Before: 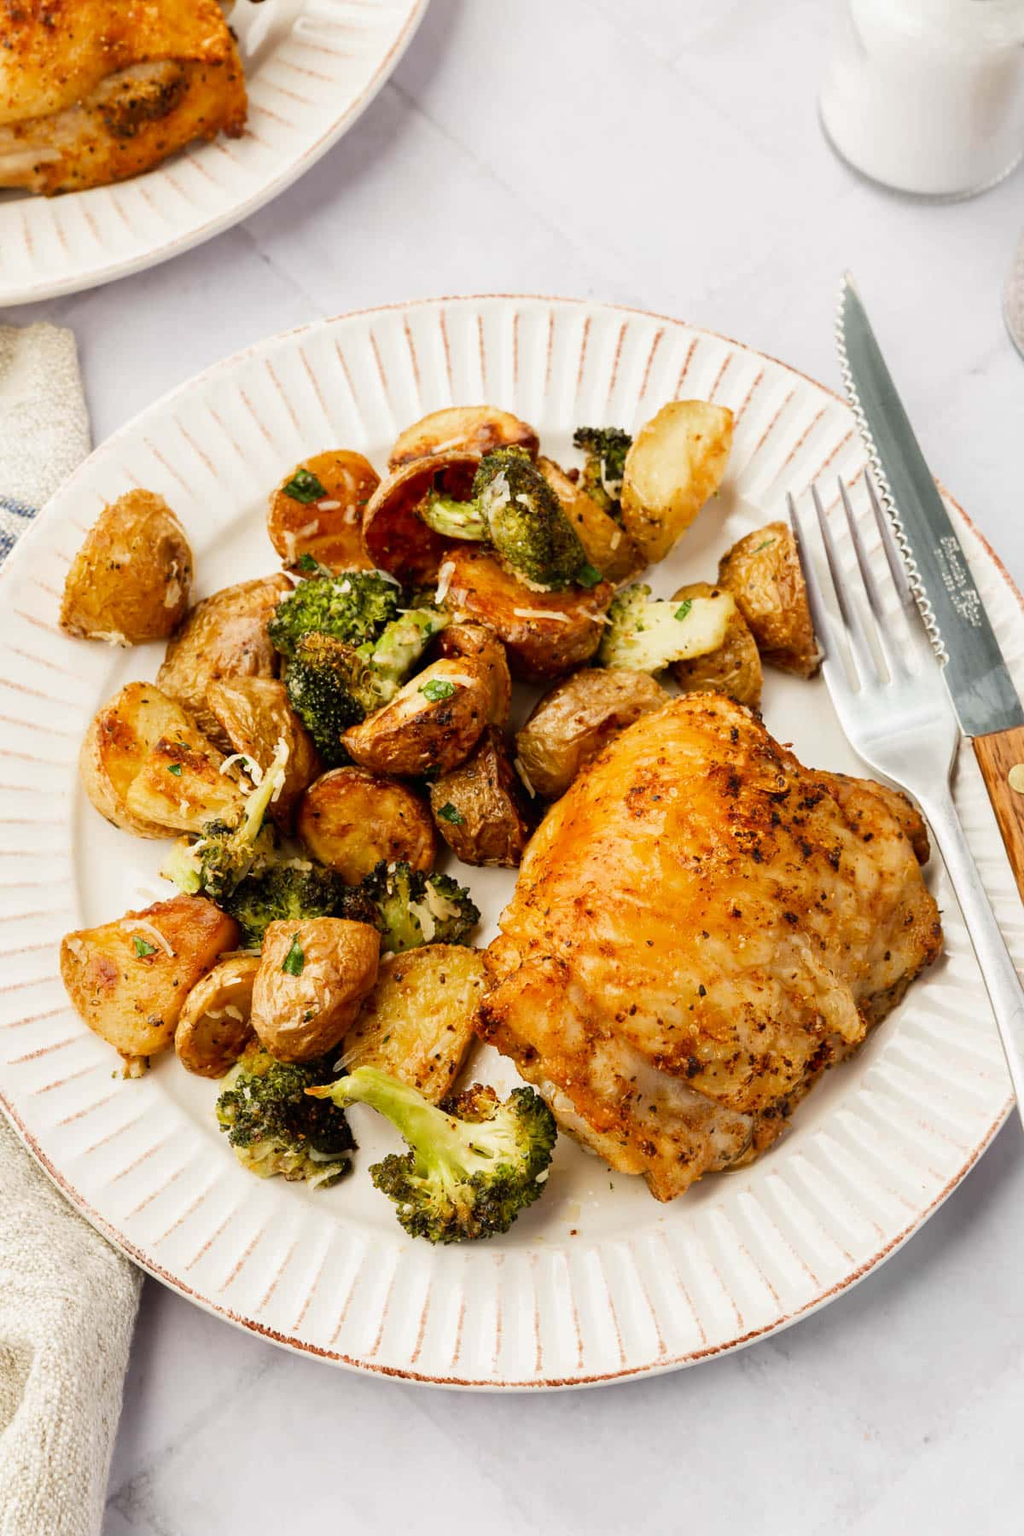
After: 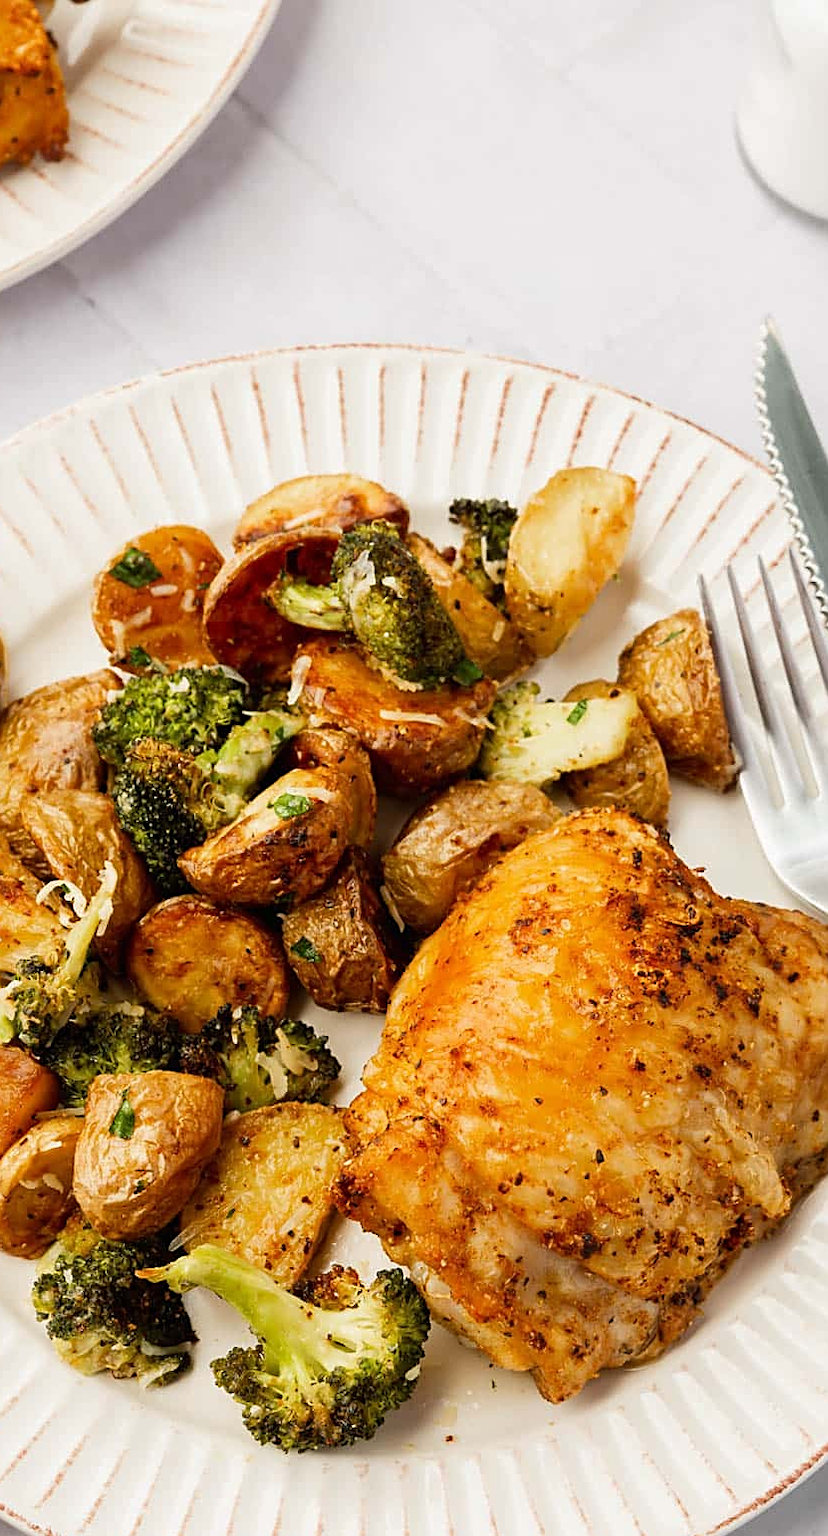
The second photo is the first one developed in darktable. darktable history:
crop: left 18.495%, right 12.114%, bottom 14.283%
sharpen: on, module defaults
